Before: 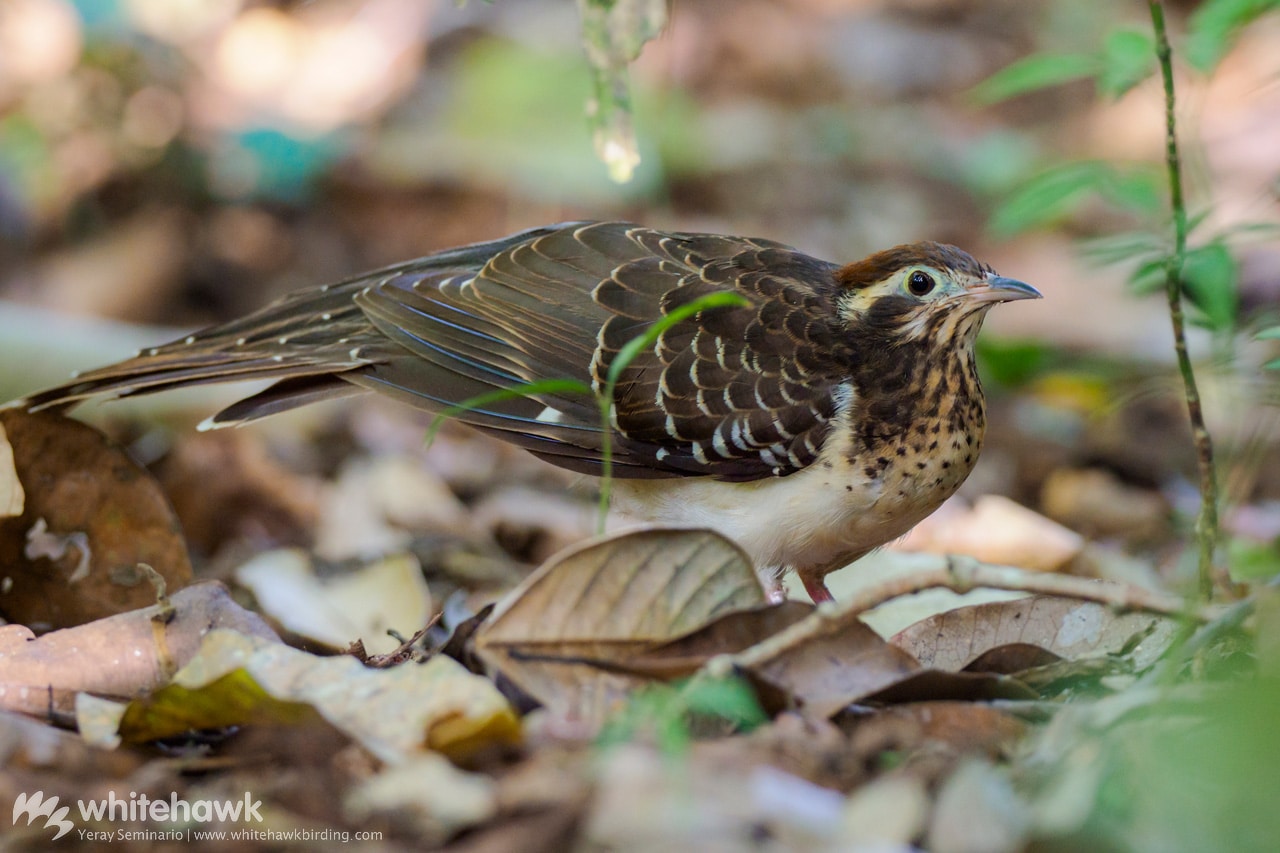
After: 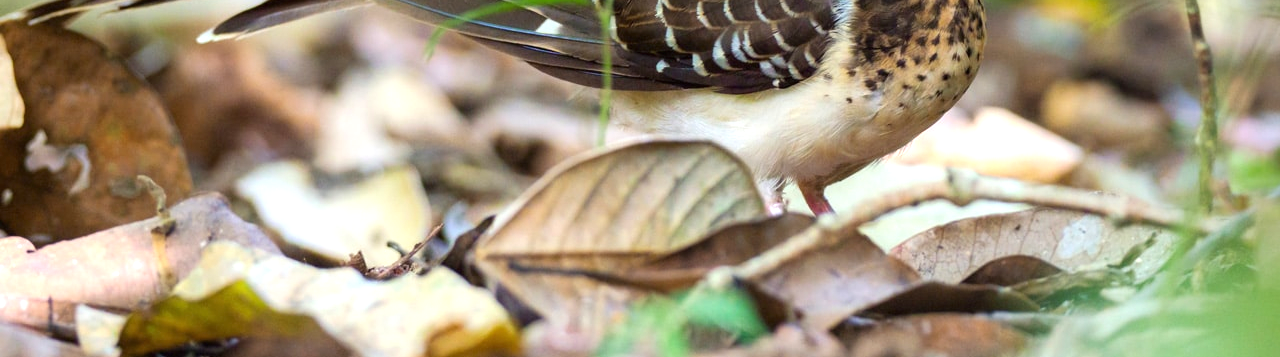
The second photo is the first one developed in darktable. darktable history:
crop: top 45.551%, bottom 12.262%
exposure: black level correction 0, exposure 0.9 EV, compensate highlight preservation false
